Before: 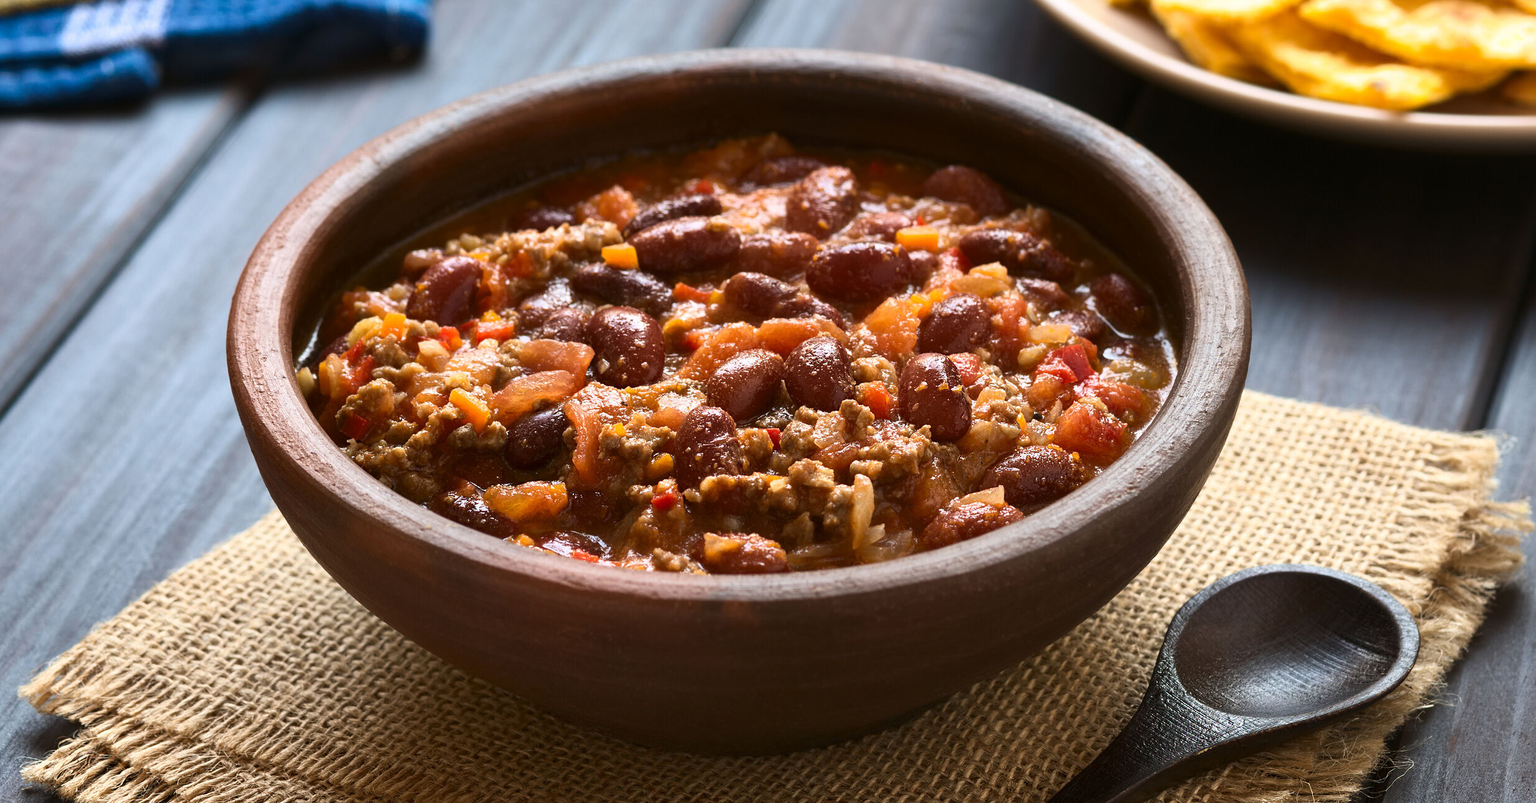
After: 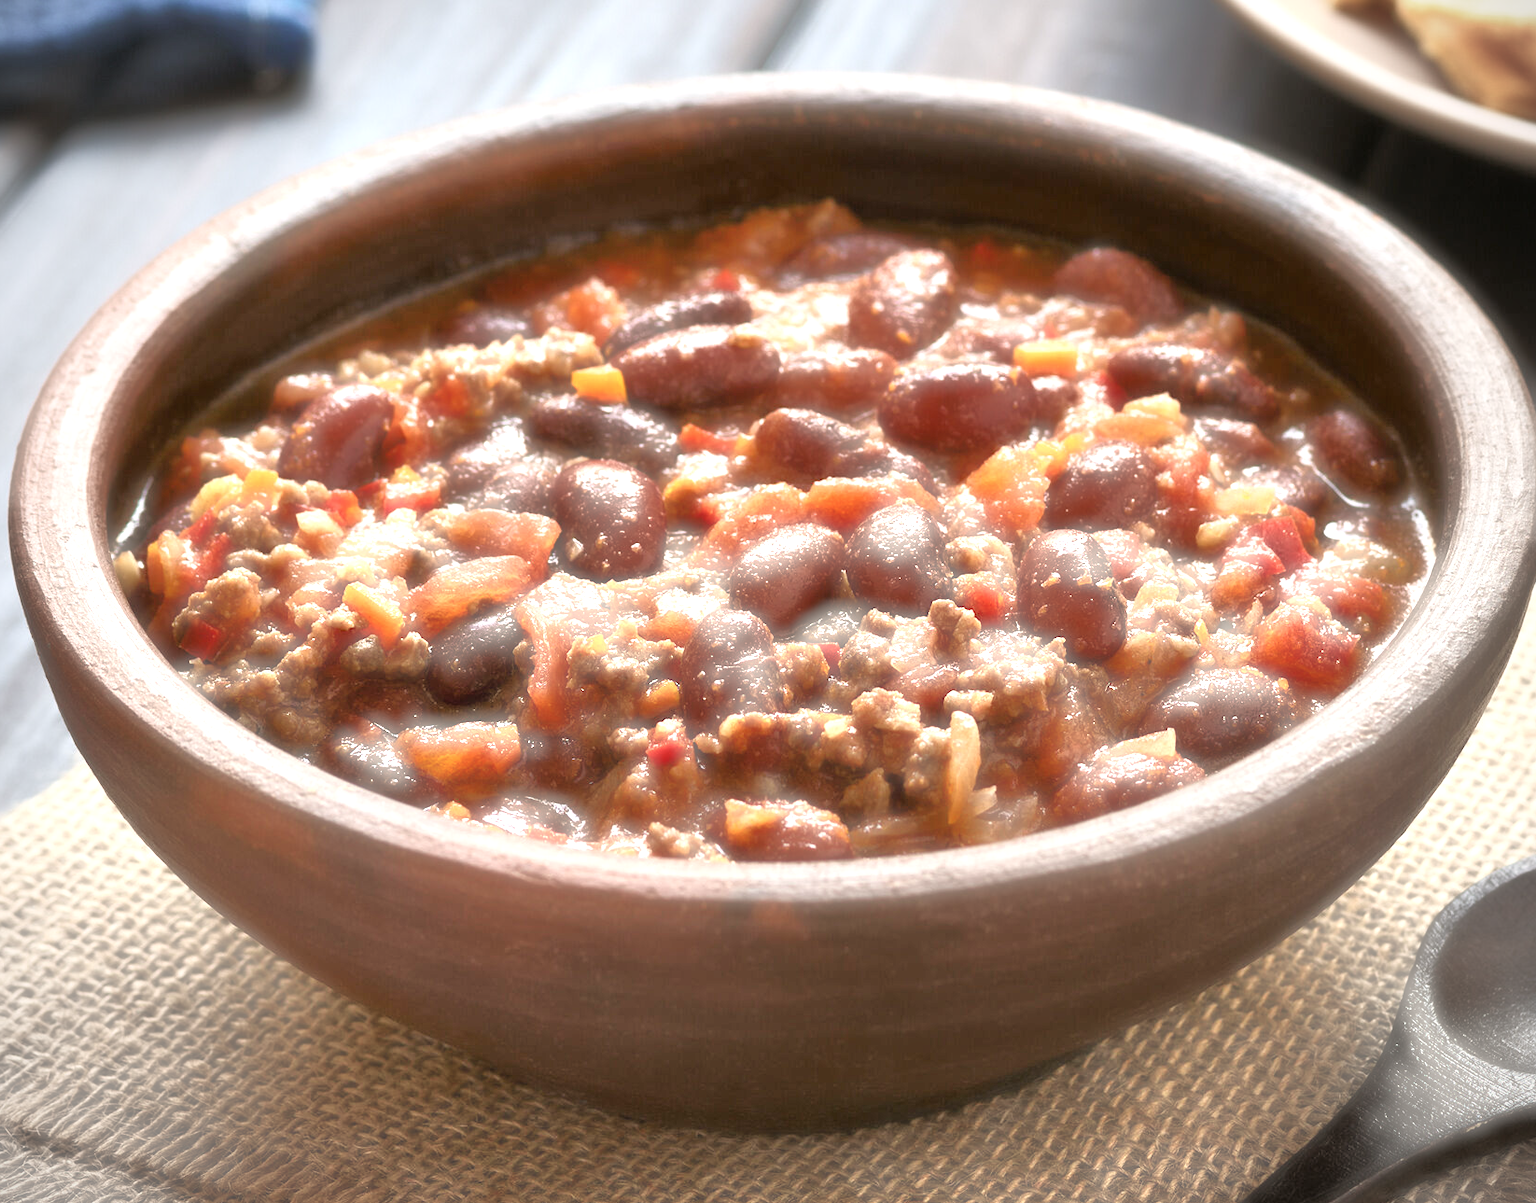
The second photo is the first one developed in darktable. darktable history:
vignetting: on, module defaults
exposure: exposure 0.56 EV, compensate highlight preservation false
crop and rotate: left 14.39%, right 18.967%
tone equalizer: -7 EV 0.16 EV, -6 EV 0.566 EV, -5 EV 1.18 EV, -4 EV 1.33 EV, -3 EV 1.17 EV, -2 EV 0.6 EV, -1 EV 0.152 EV, mask exposure compensation -0.514 EV
haze removal: strength -0.887, distance 0.229, adaptive false
